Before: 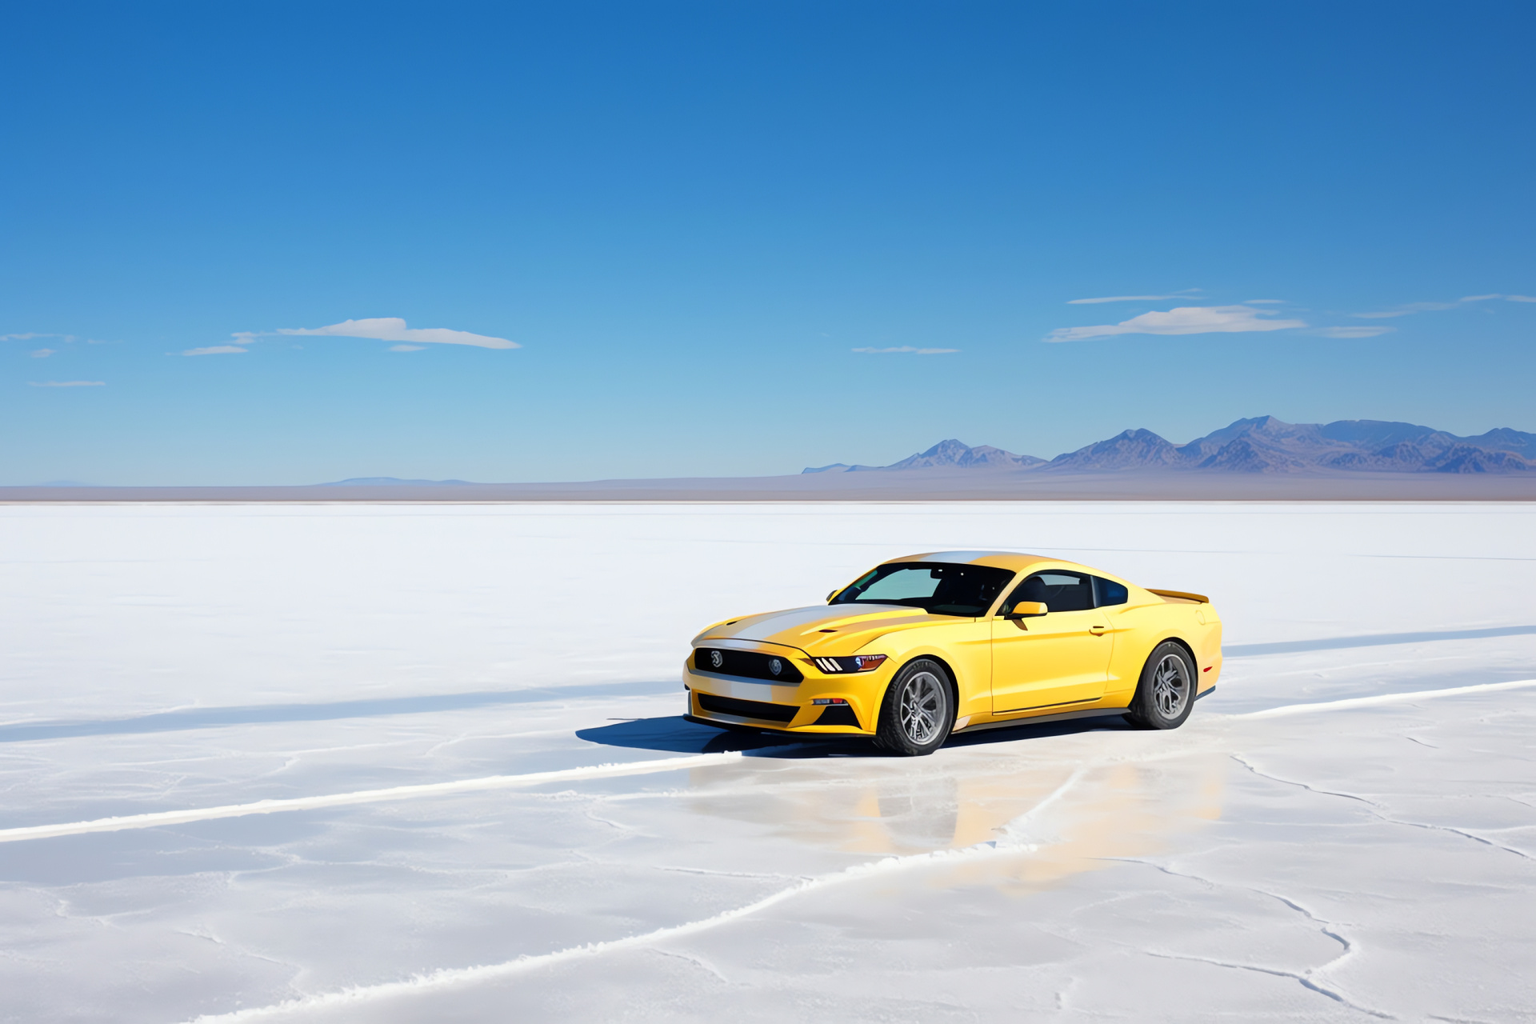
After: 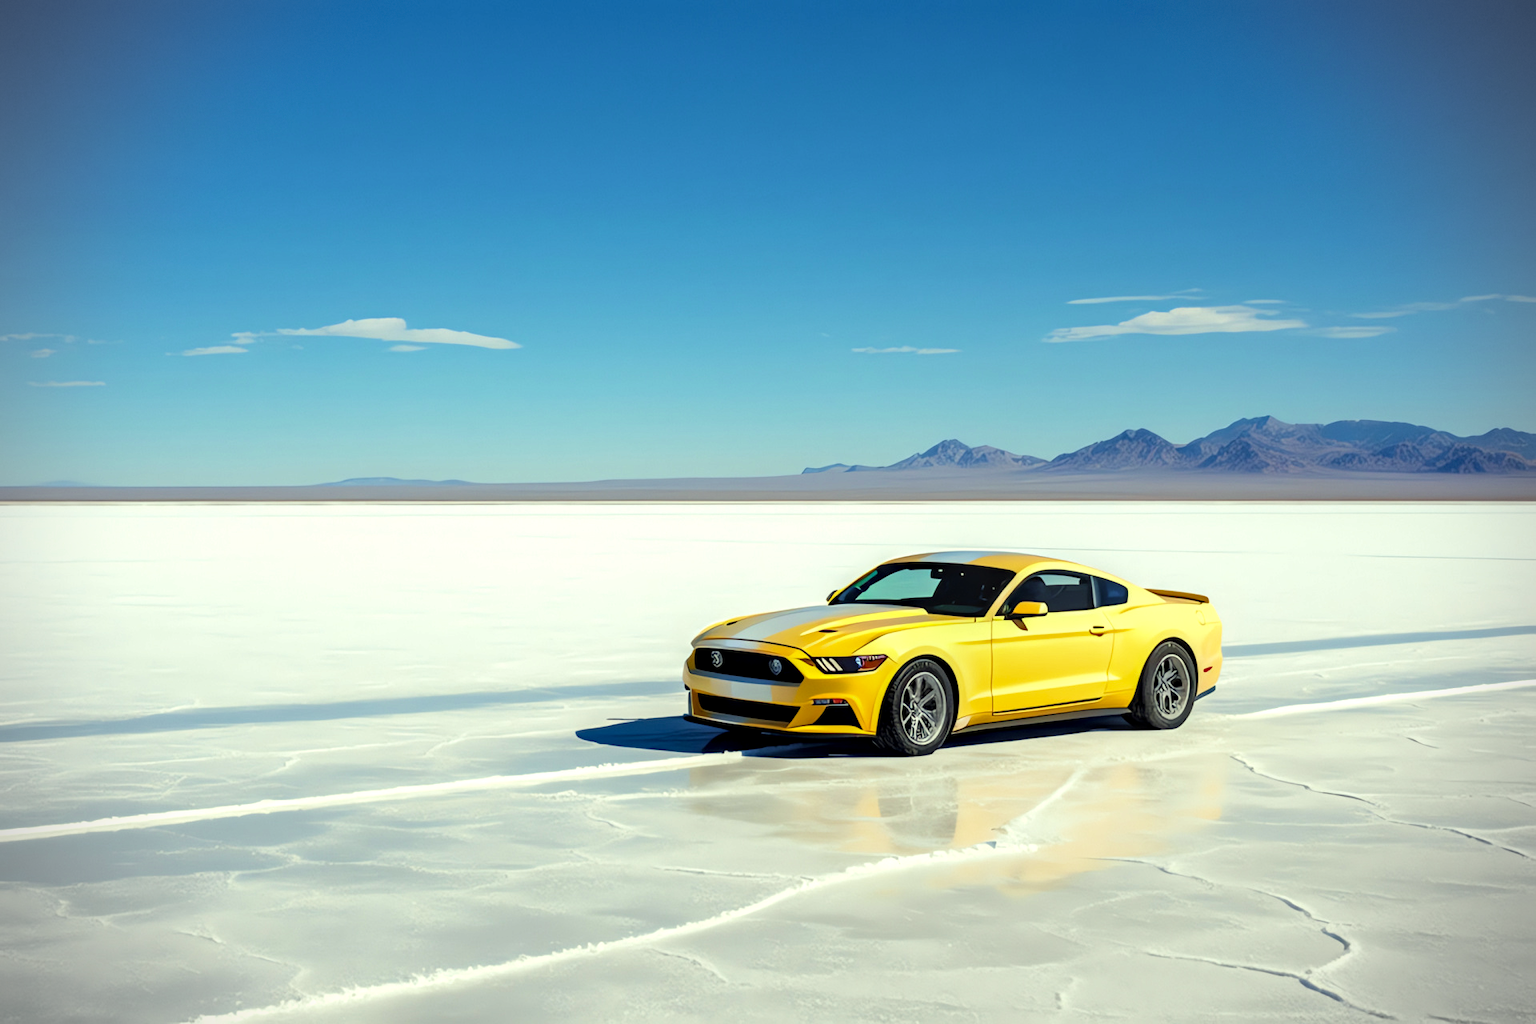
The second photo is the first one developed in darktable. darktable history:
color correction: highlights a* -5.94, highlights b* 11.19
velvia: on, module defaults
vignetting: dithering 8-bit output, unbound false
local contrast: highlights 60%, shadows 60%, detail 160%
